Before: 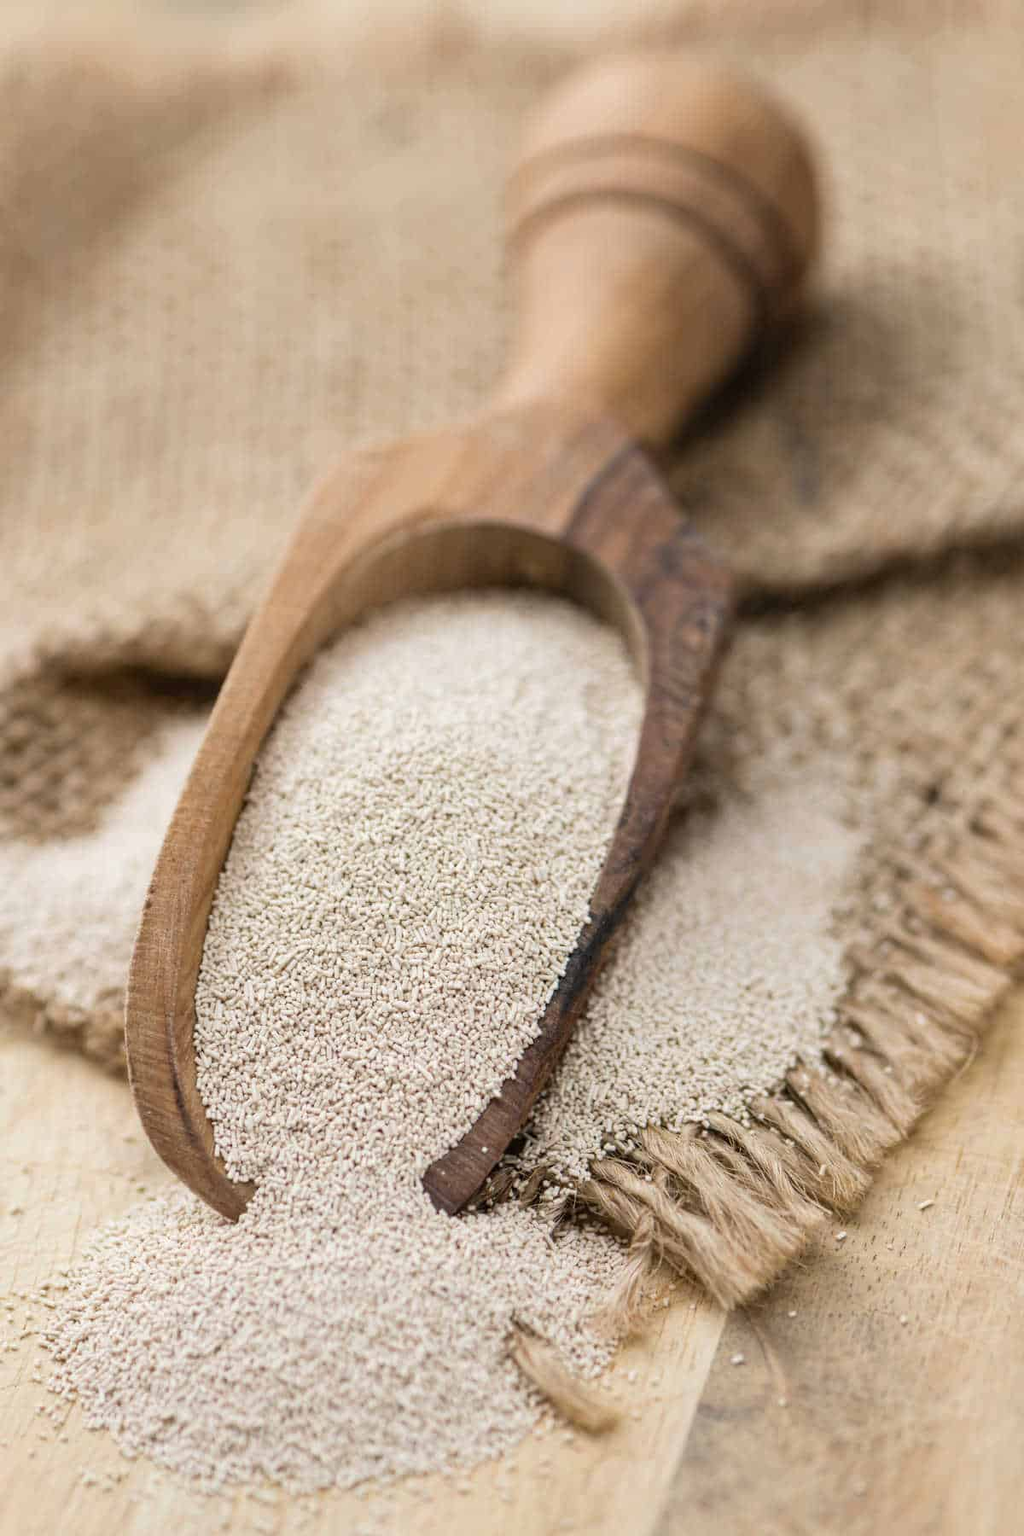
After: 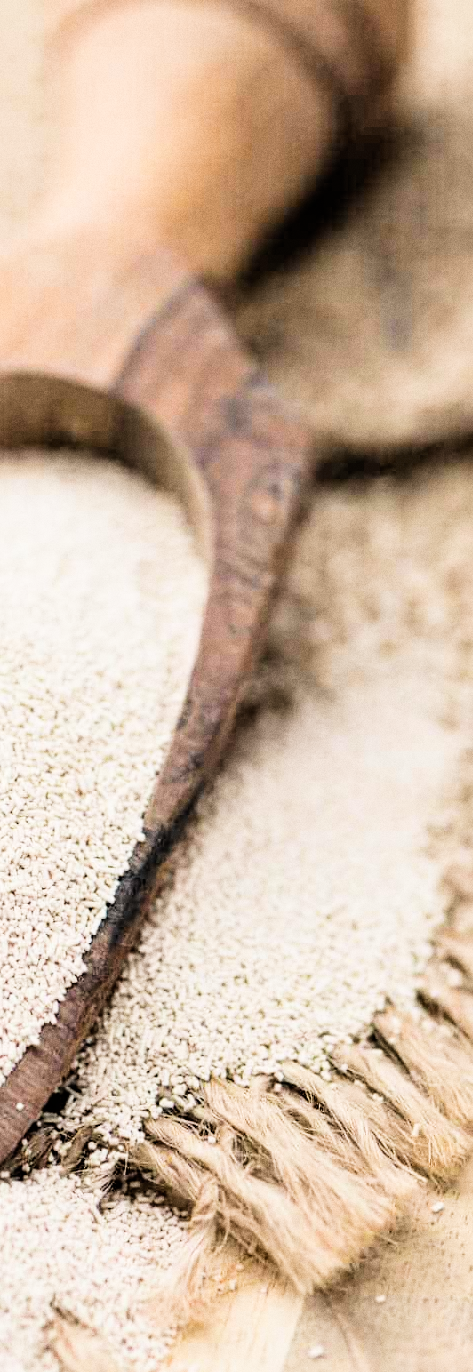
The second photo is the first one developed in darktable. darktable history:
grain: coarseness 22.88 ISO
crop: left 45.721%, top 13.393%, right 14.118%, bottom 10.01%
exposure: black level correction 0, exposure 1.1 EV, compensate exposure bias true, compensate highlight preservation false
filmic rgb: black relative exposure -5 EV, hardness 2.88, contrast 1.4, highlights saturation mix -20%
